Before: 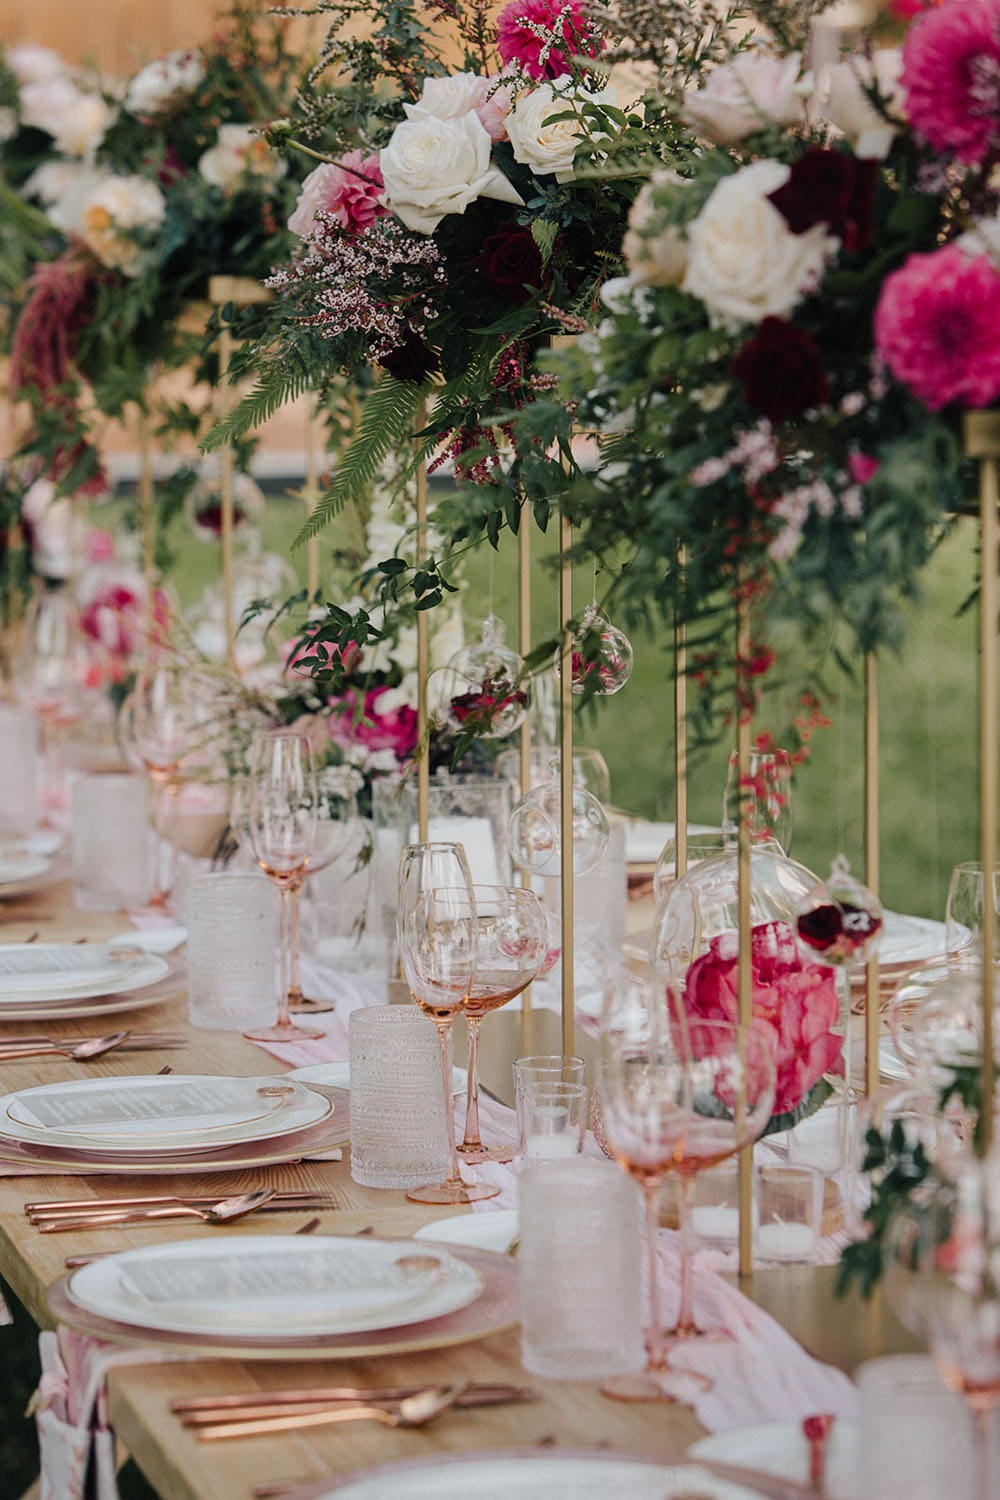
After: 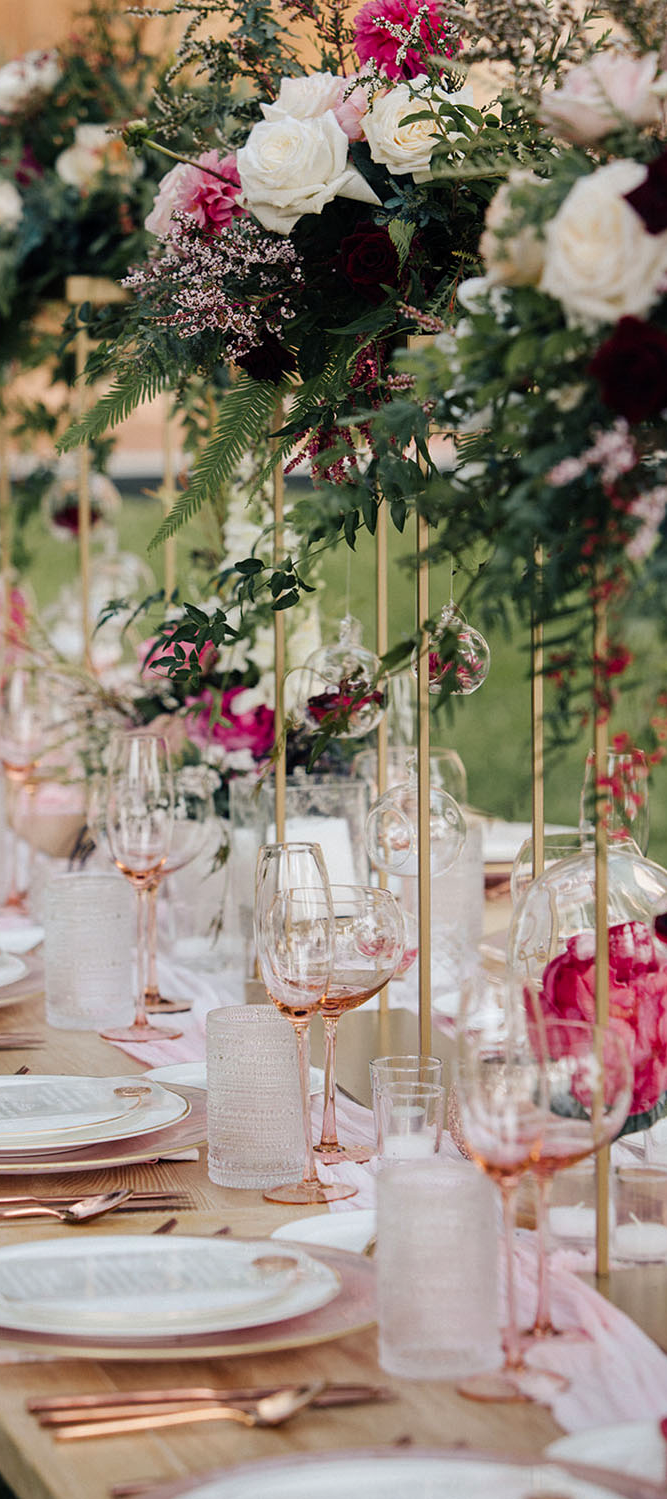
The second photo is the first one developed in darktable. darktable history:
exposure: black level correction 0.001, exposure 0.136 EV, compensate highlight preservation false
crop and rotate: left 14.346%, right 18.923%
color balance rgb: shadows lift › chroma 3.322%, shadows lift › hue 279.48°, perceptual saturation grading › global saturation 0.805%, global vibrance 11.358%, contrast 4.844%
